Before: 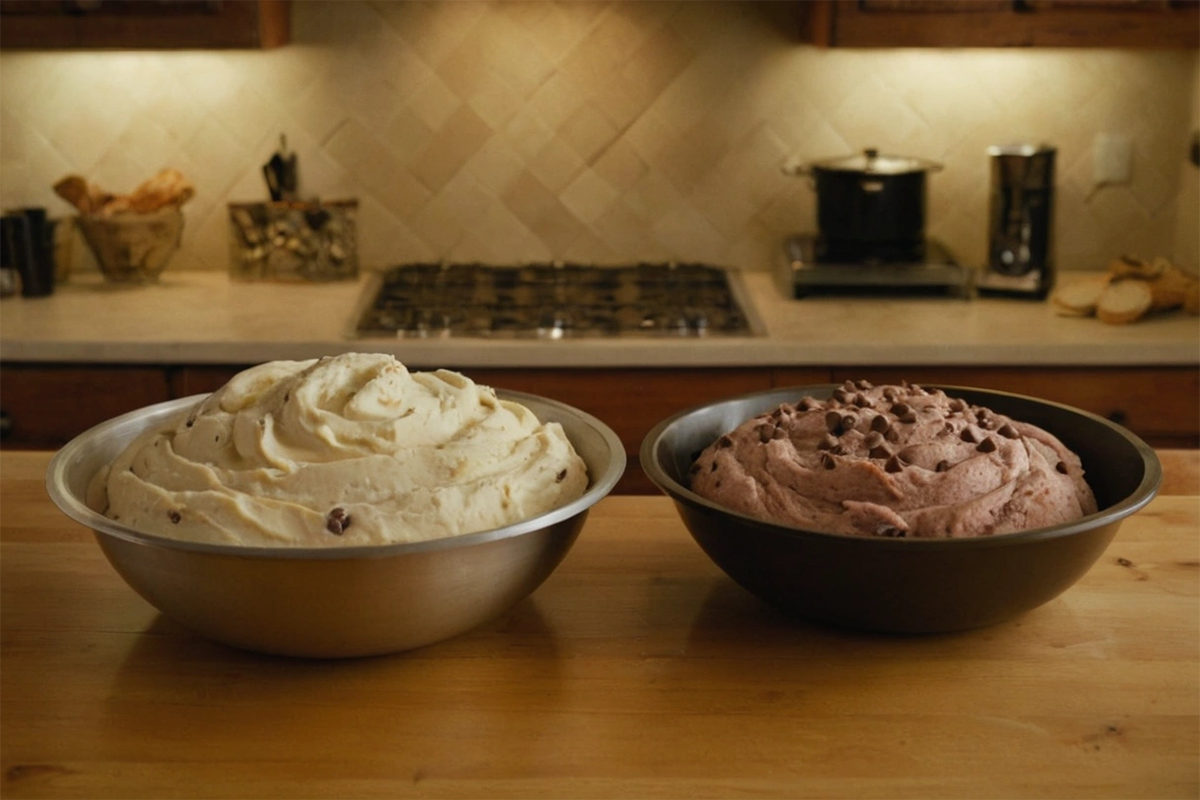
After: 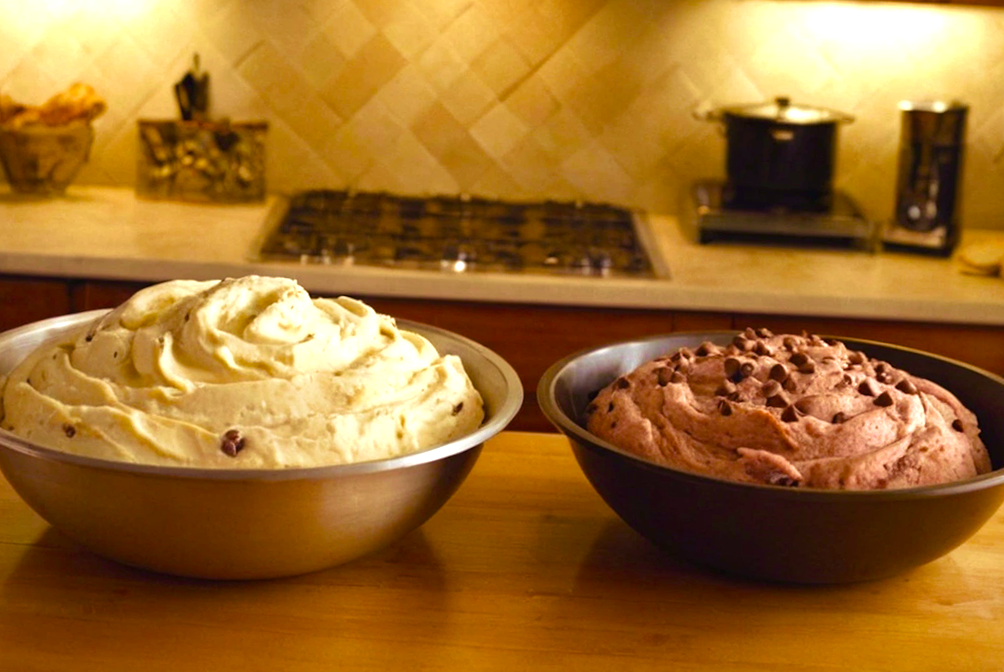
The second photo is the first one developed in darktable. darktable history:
crop and rotate: angle -2.84°, left 5.375%, top 5.163%, right 4.755%, bottom 4.676%
velvia: strength 37.13%
color balance rgb: shadows lift › luminance 0.442%, shadows lift › chroma 6.719%, shadows lift › hue 297.77°, perceptual saturation grading › global saturation 34.676%, perceptual saturation grading › highlights -29.823%, perceptual saturation grading › shadows 35.687%, perceptual brilliance grading › global brilliance 30.798%
